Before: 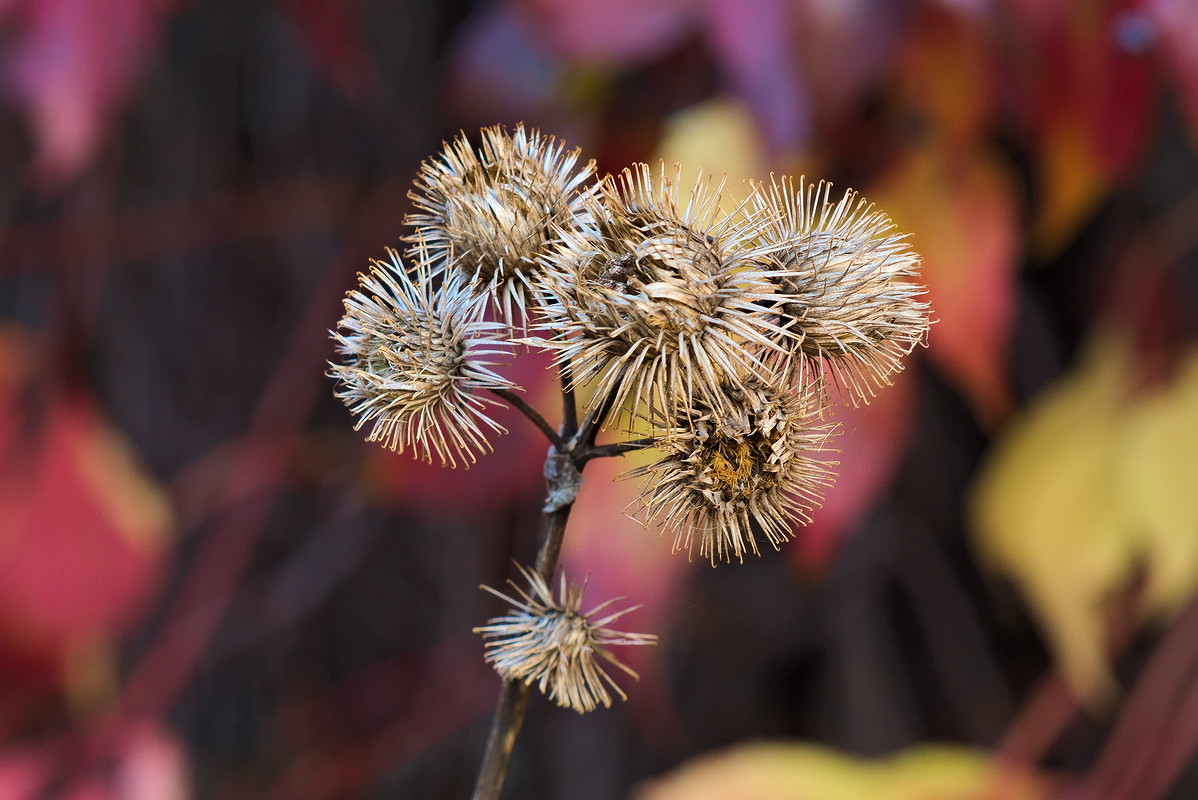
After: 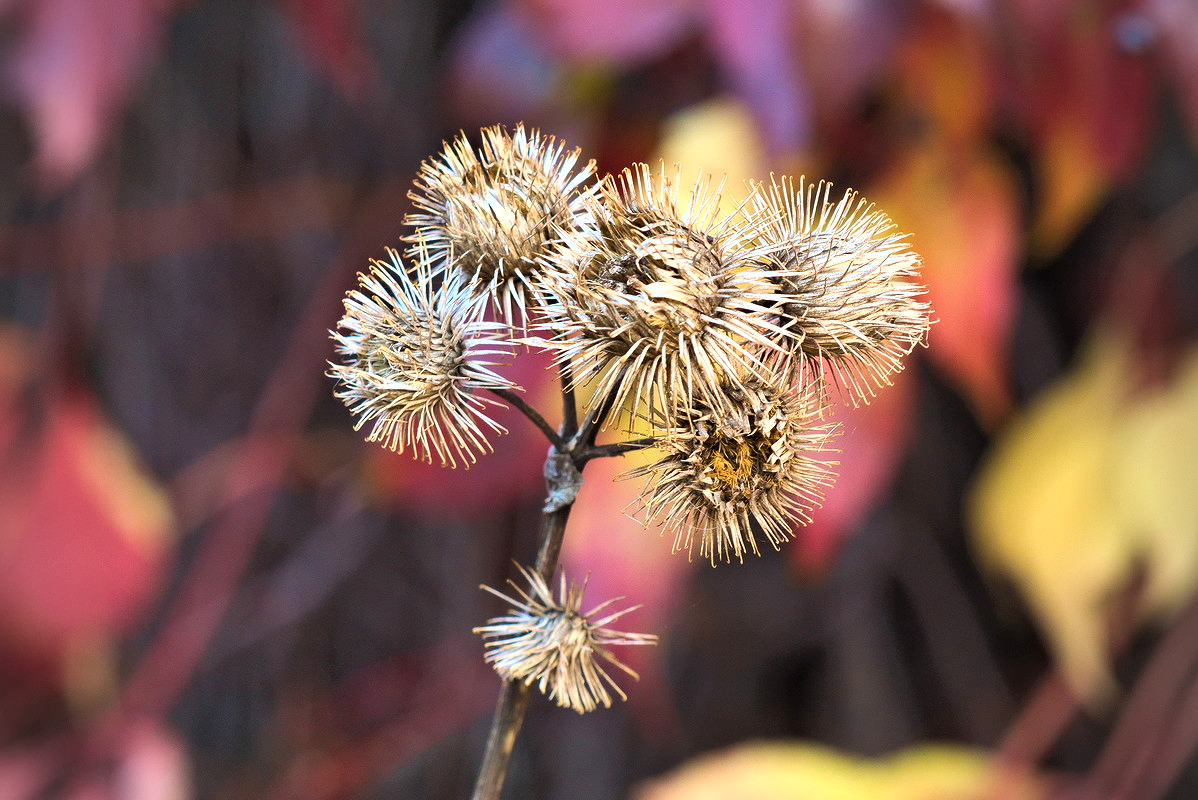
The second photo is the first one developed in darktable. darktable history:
vignetting: unbound false
shadows and highlights: low approximation 0.01, soften with gaussian
exposure: black level correction 0, exposure 0.699 EV, compensate exposure bias true, compensate highlight preservation false
